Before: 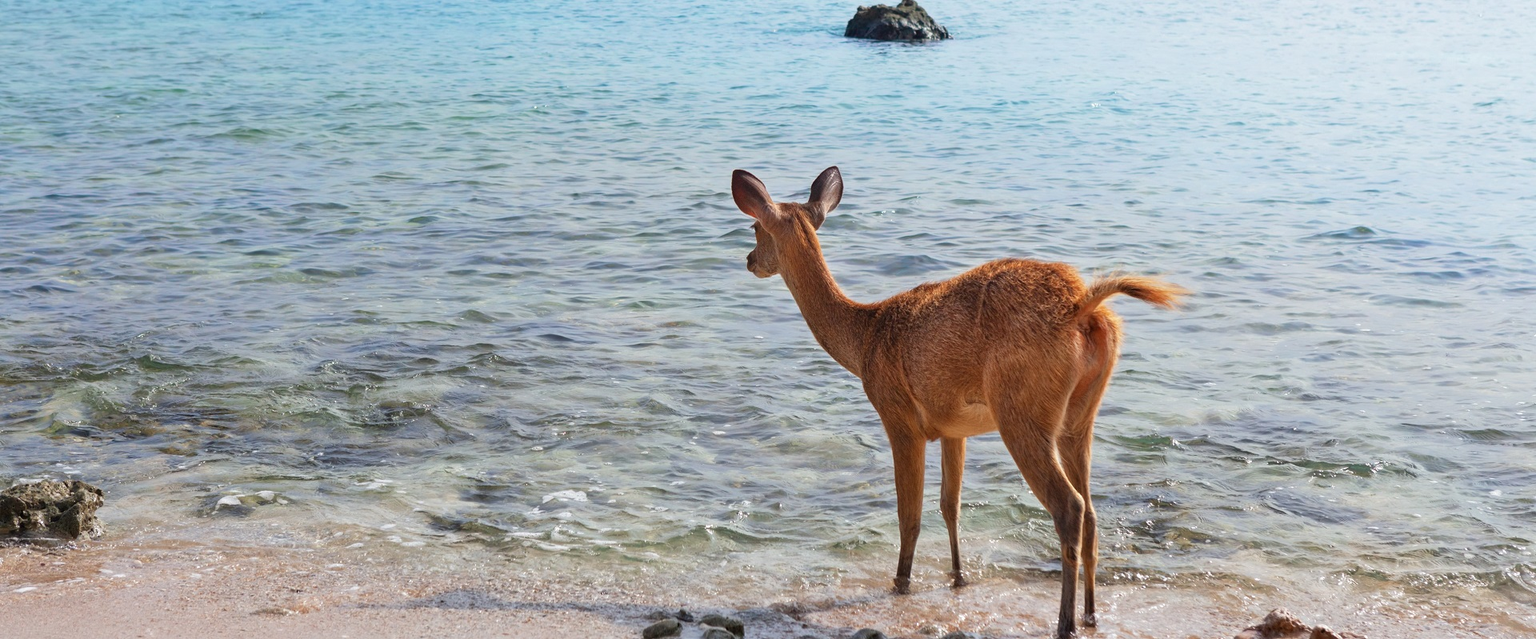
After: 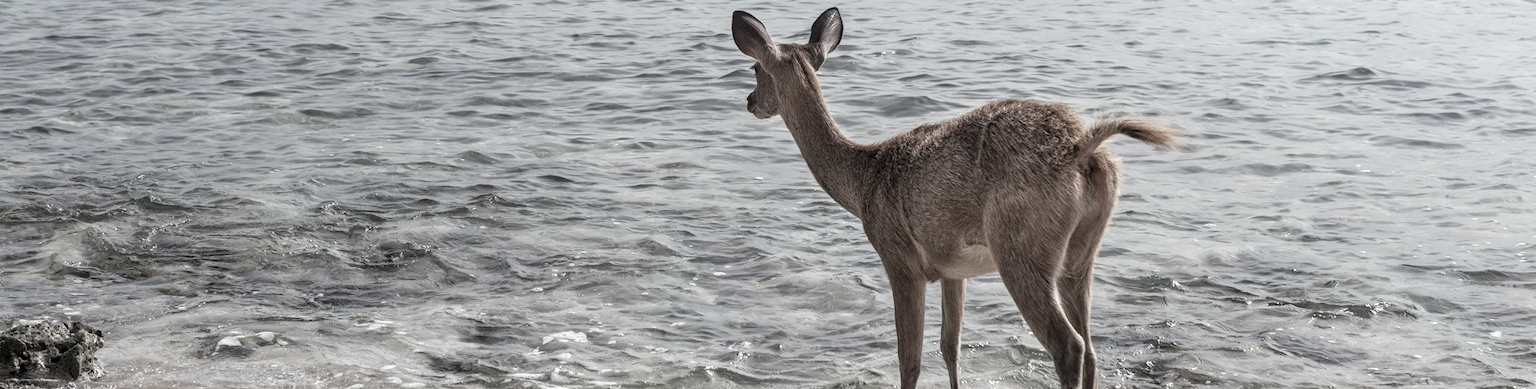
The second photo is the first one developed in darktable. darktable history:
color correction: highlights b* -0.001, saturation 0.234
local contrast: detail 130%
crop and rotate: top 24.936%, bottom 13.988%
